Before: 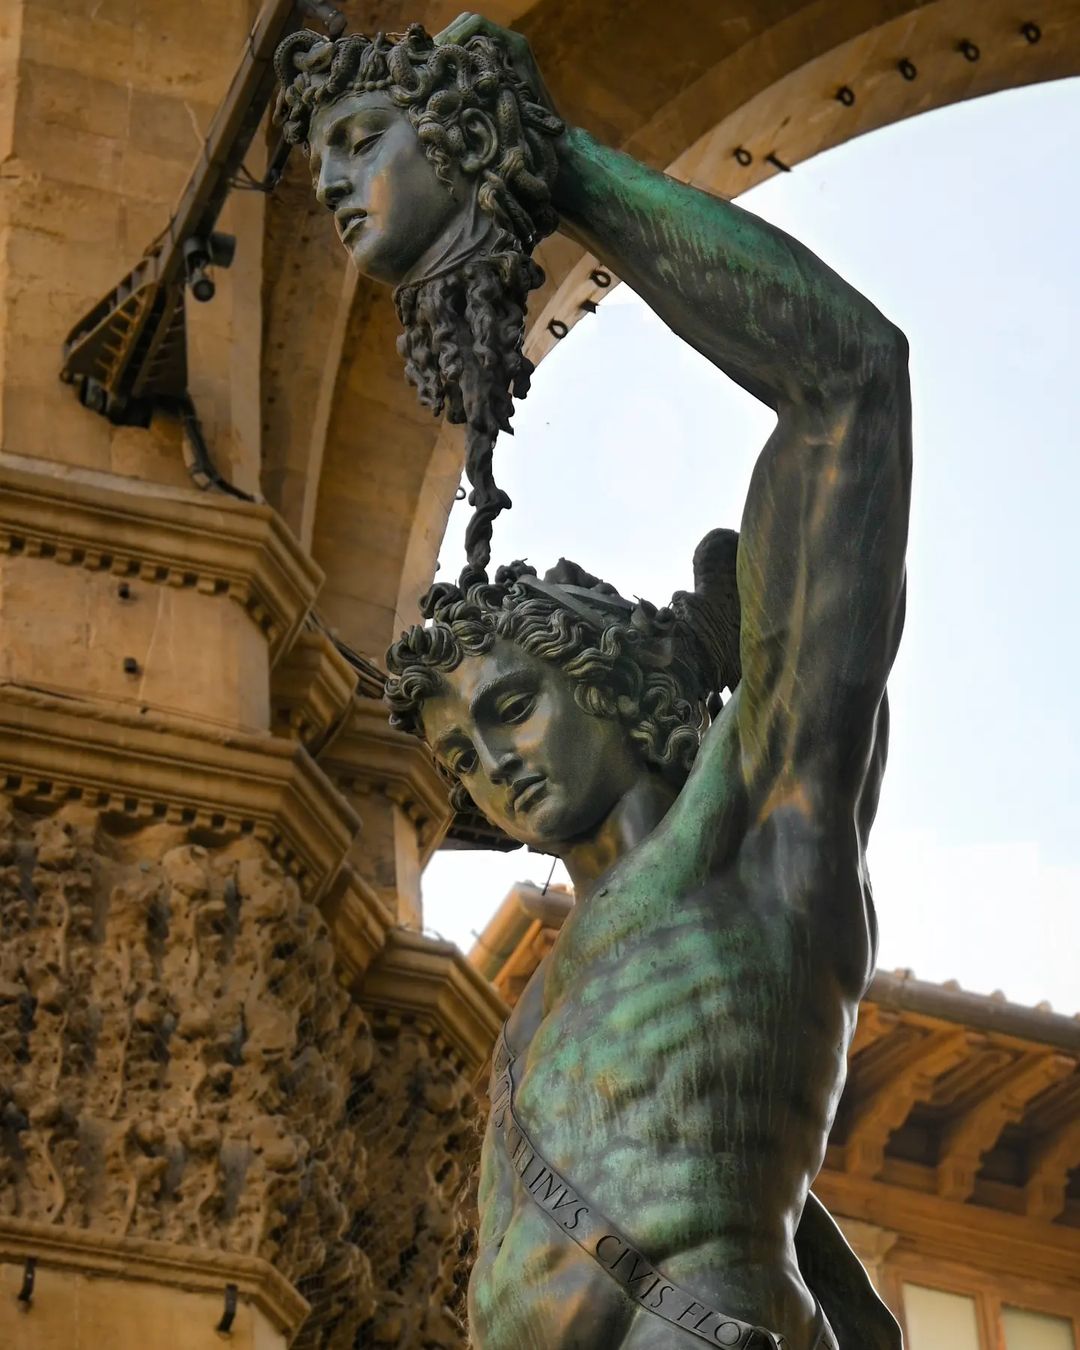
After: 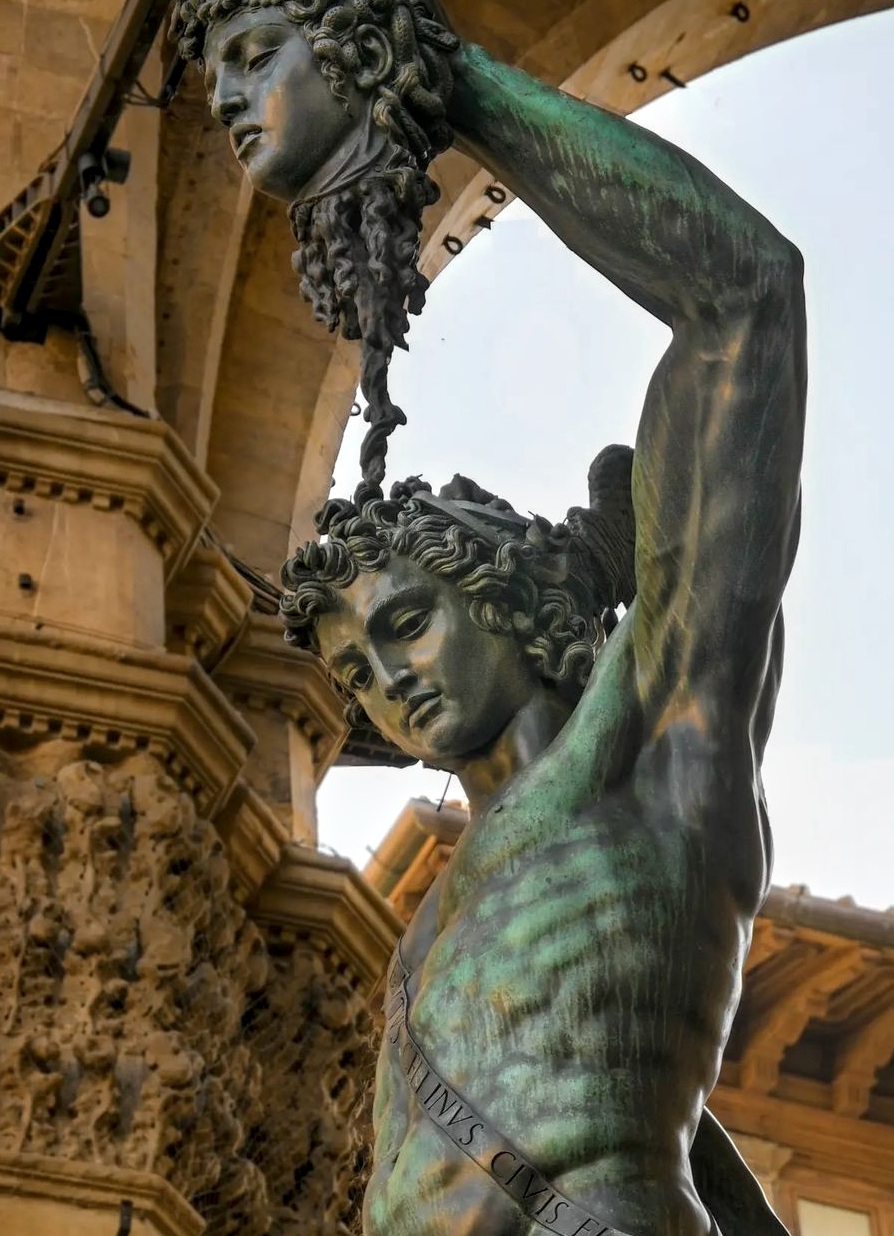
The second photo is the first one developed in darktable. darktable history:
crop: left 9.807%, top 6.259%, right 7.334%, bottom 2.177%
local contrast: on, module defaults
